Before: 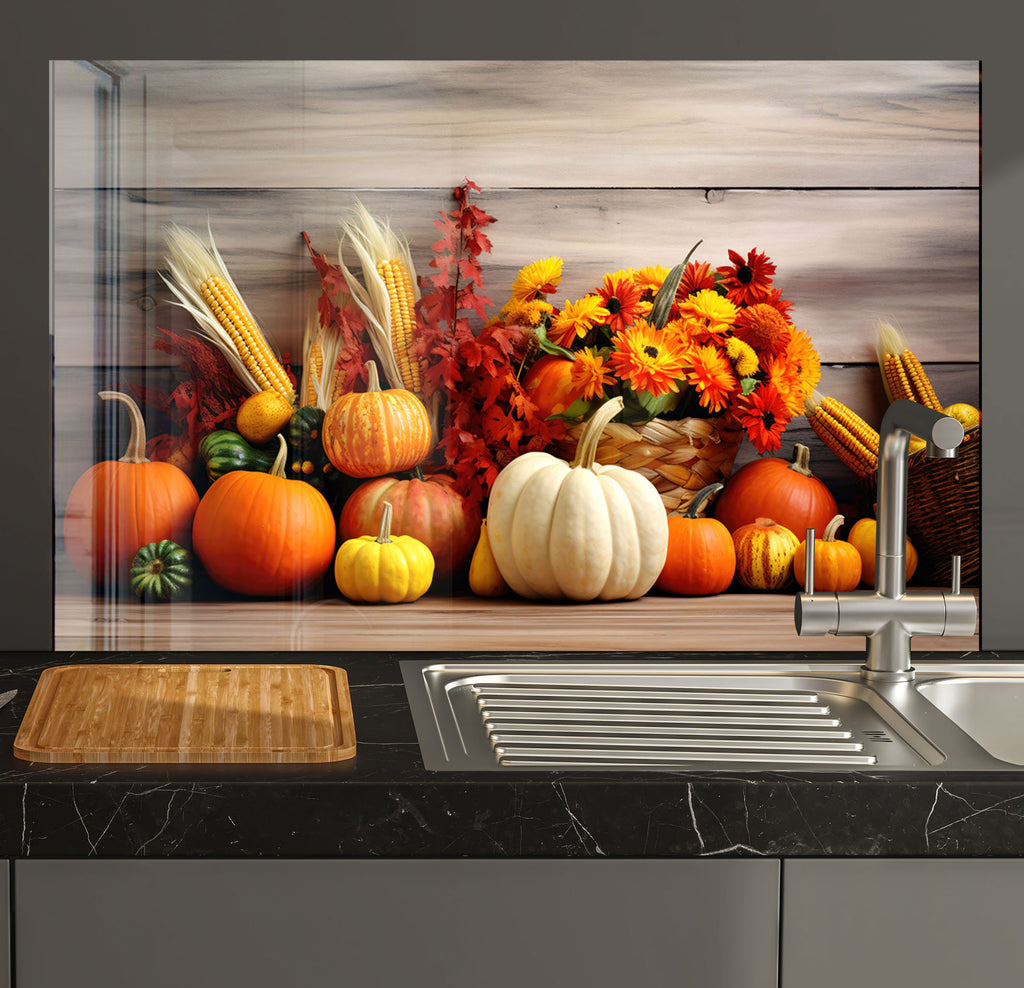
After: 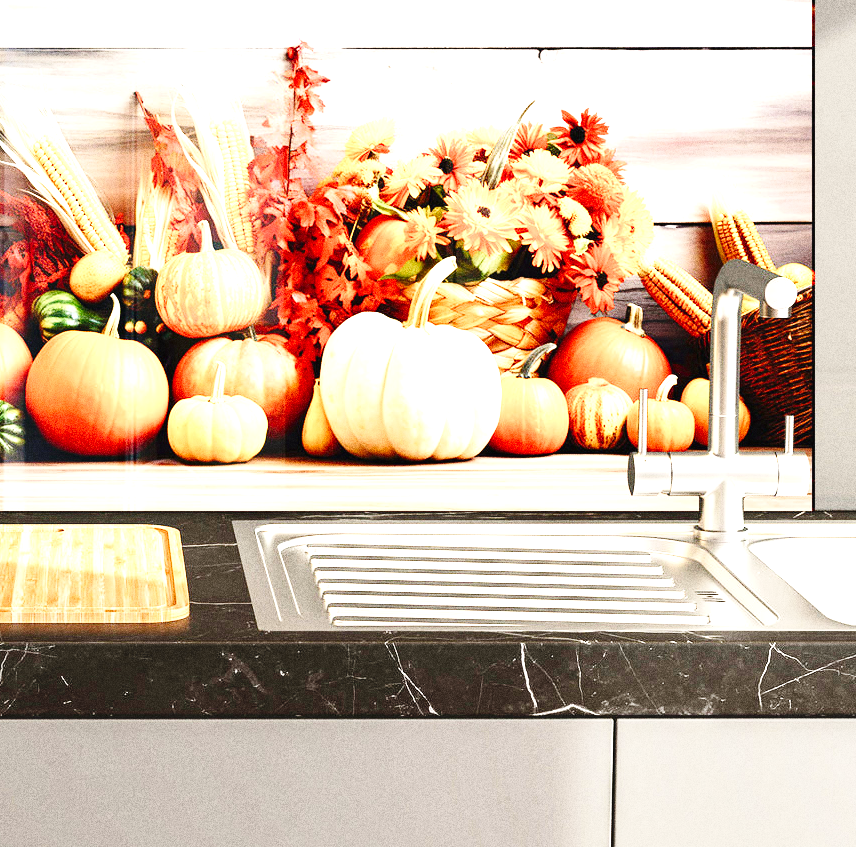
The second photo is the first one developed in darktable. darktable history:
exposure: black level correction 0, exposure 2 EV, compensate highlight preservation false
grain: strength 49.07%
color balance rgb: shadows lift › chroma 1%, shadows lift › hue 28.8°, power › hue 60°, highlights gain › chroma 1%, highlights gain › hue 60°, global offset › luminance 0.25%, perceptual saturation grading › highlights -20%, perceptual saturation grading › shadows 20%, perceptual brilliance grading › highlights 5%, perceptual brilliance grading › shadows -10%, global vibrance 19.67%
base curve: curves: ch0 [(0, 0) (0.036, 0.025) (0.121, 0.166) (0.206, 0.329) (0.605, 0.79) (1, 1)], preserve colors none
crop: left 16.315%, top 14.246%
